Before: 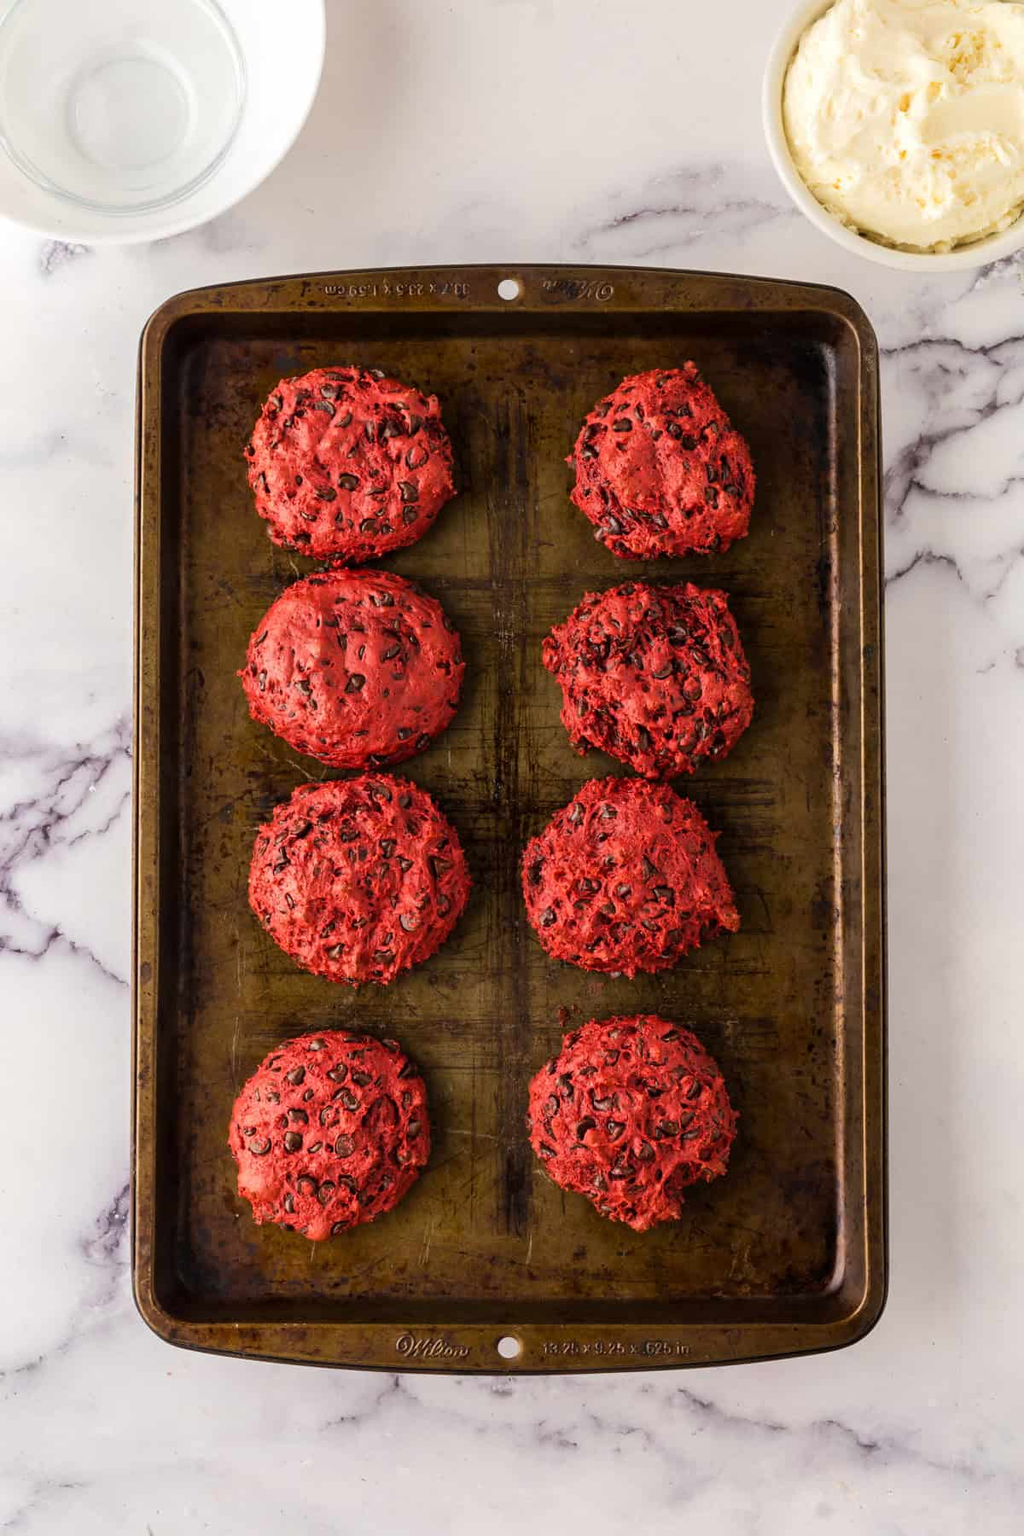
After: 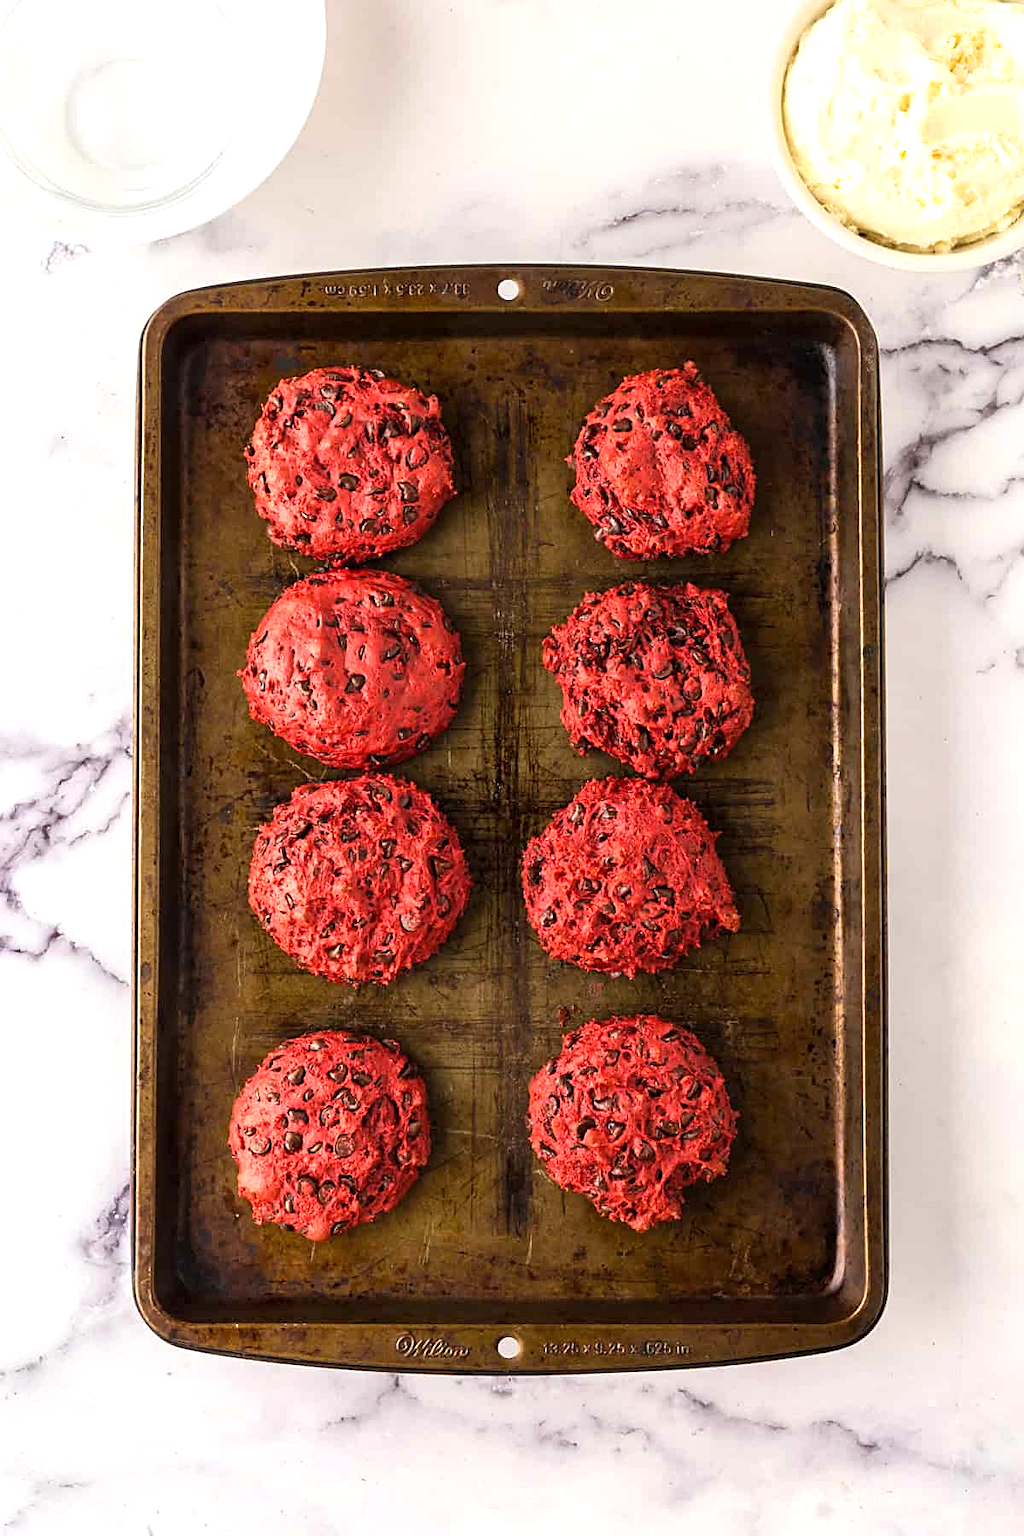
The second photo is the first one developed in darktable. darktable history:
sharpen: on, module defaults
exposure: exposure 0.515 EV, compensate highlight preservation false
